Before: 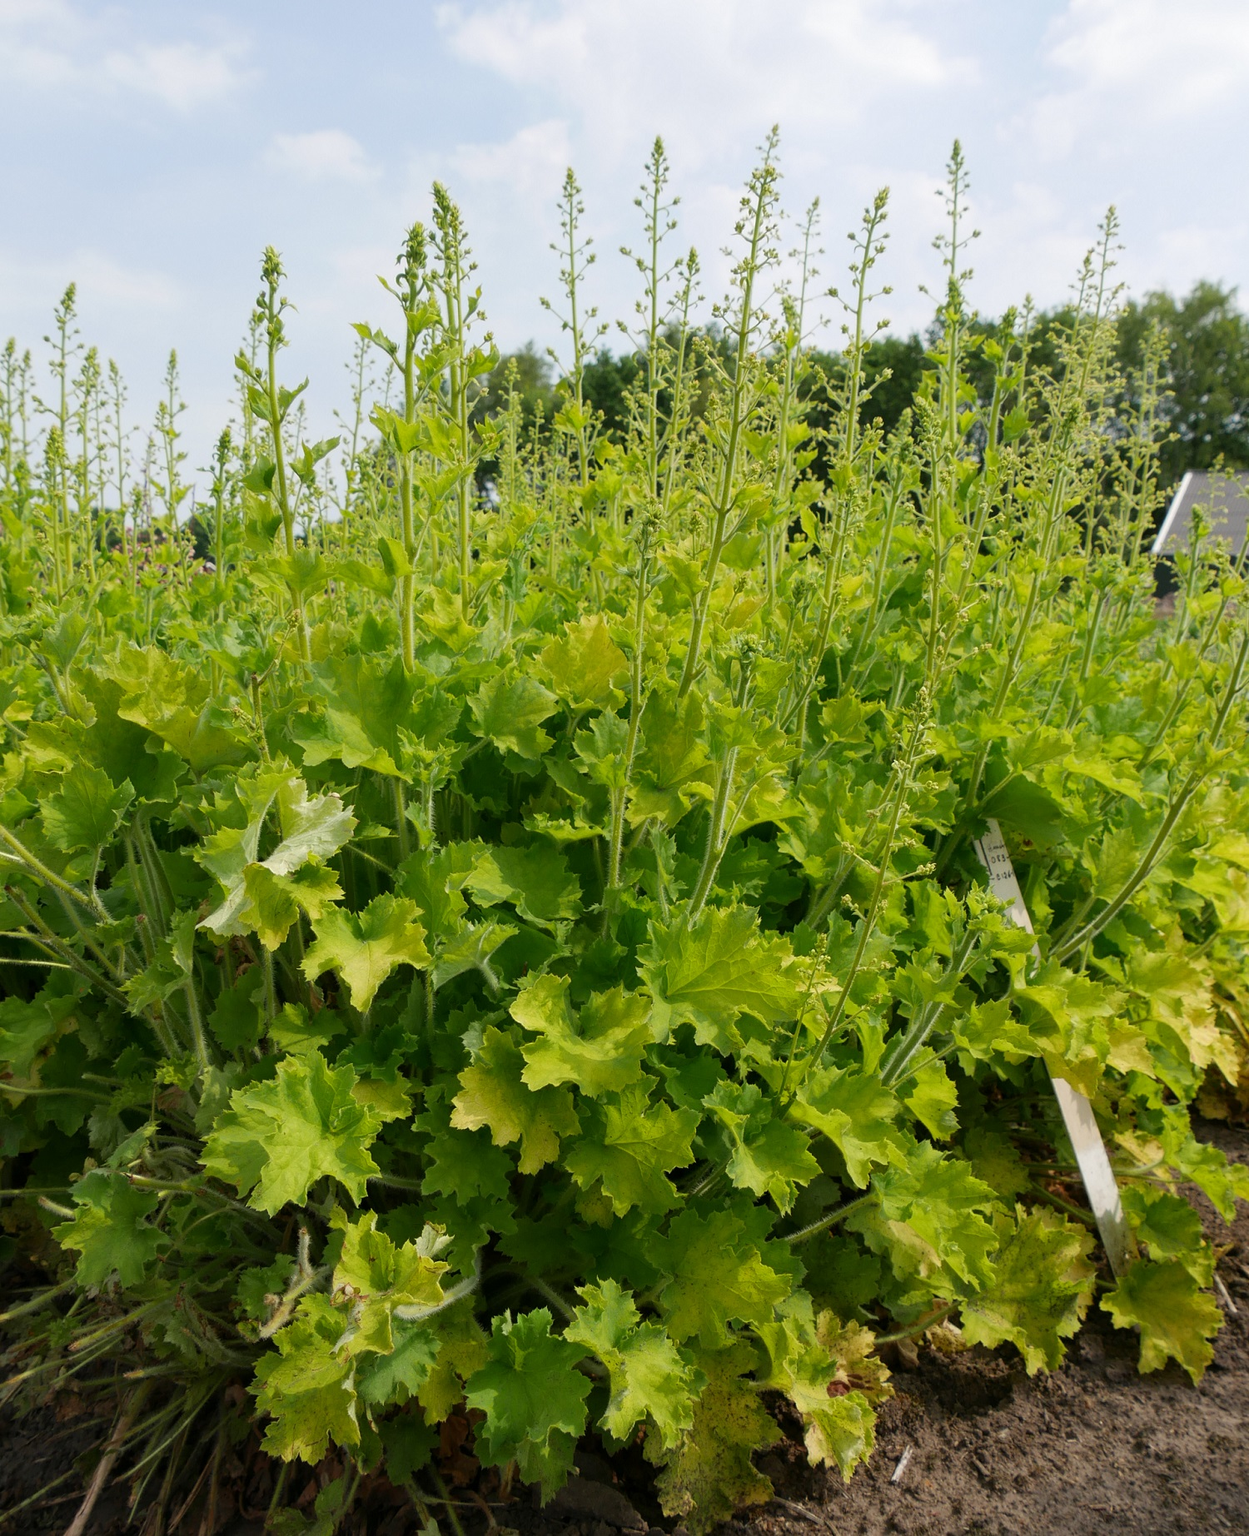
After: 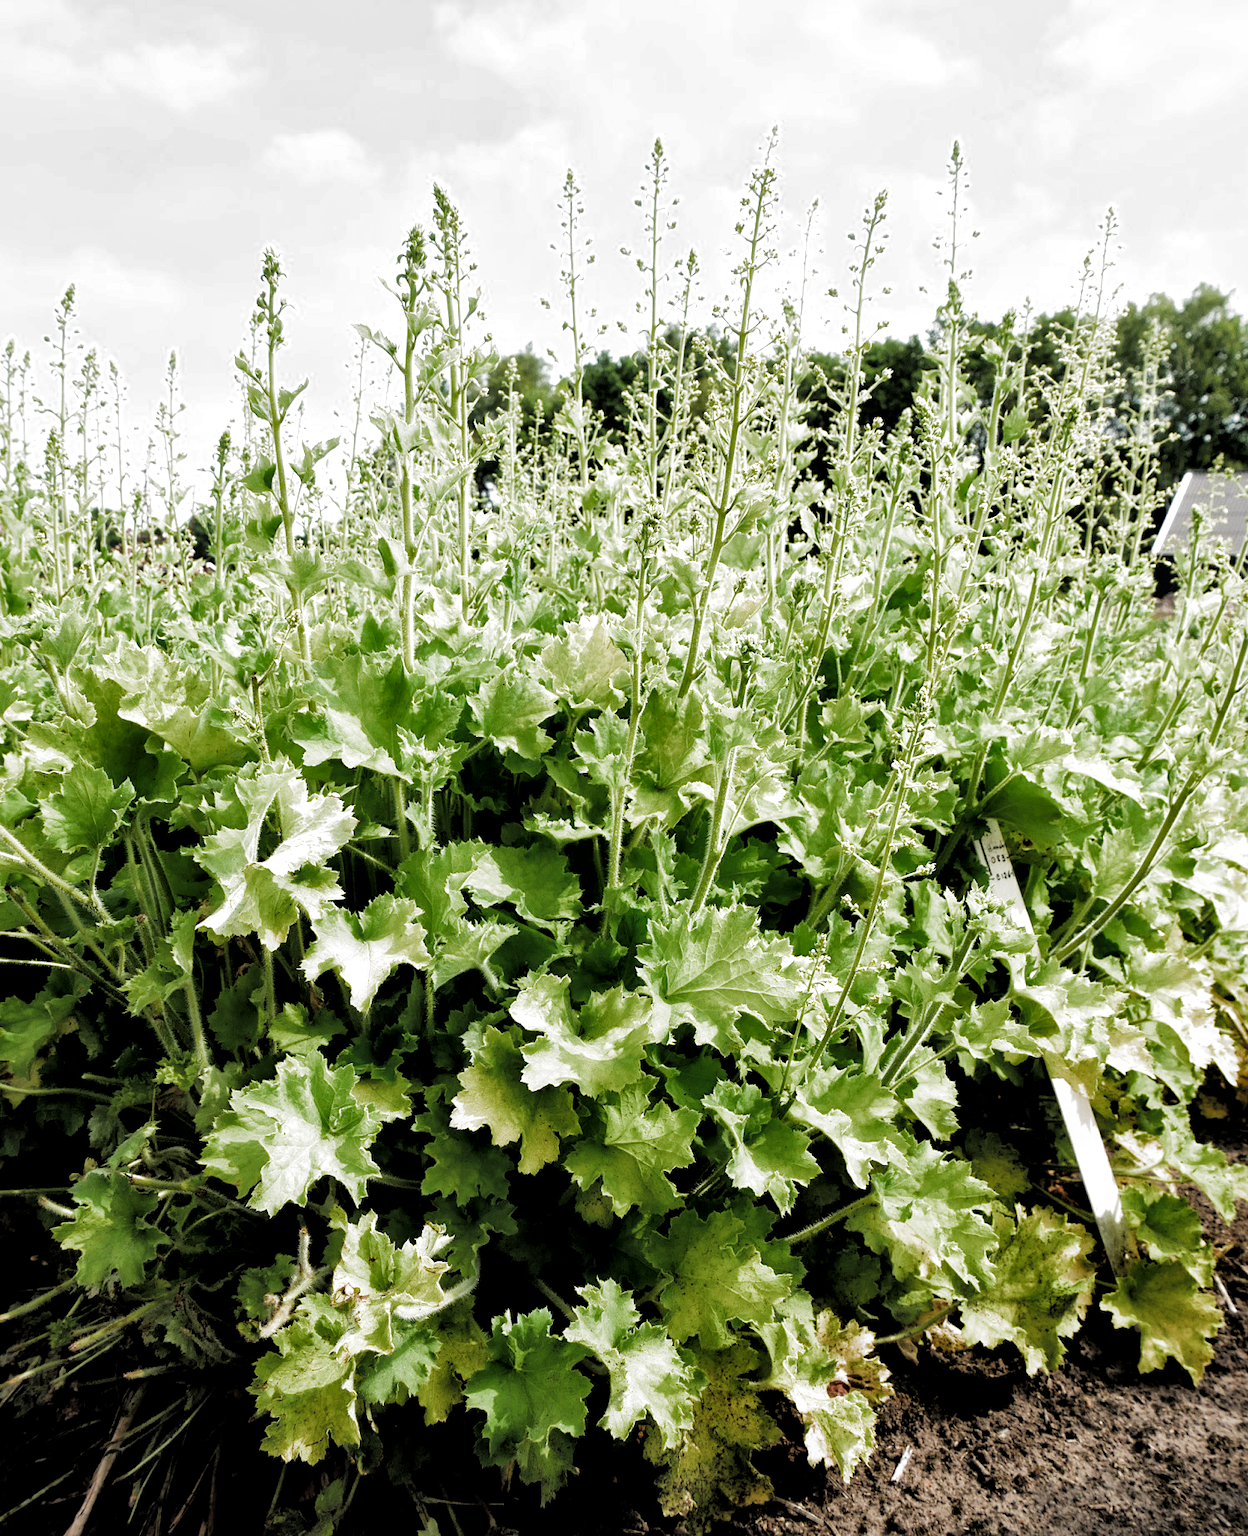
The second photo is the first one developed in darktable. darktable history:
local contrast: mode bilateral grid, contrast 19, coarseness 49, detail 159%, midtone range 0.2
exposure: black level correction 0, exposure 0.5 EV, compensate exposure bias true, compensate highlight preservation false
filmic rgb: black relative exposure -3.61 EV, white relative exposure 2.13 EV, threshold 3.01 EV, hardness 3.62, add noise in highlights 0.002, preserve chrominance max RGB, color science v3 (2019), use custom middle-gray values true, contrast in highlights soft, enable highlight reconstruction true
